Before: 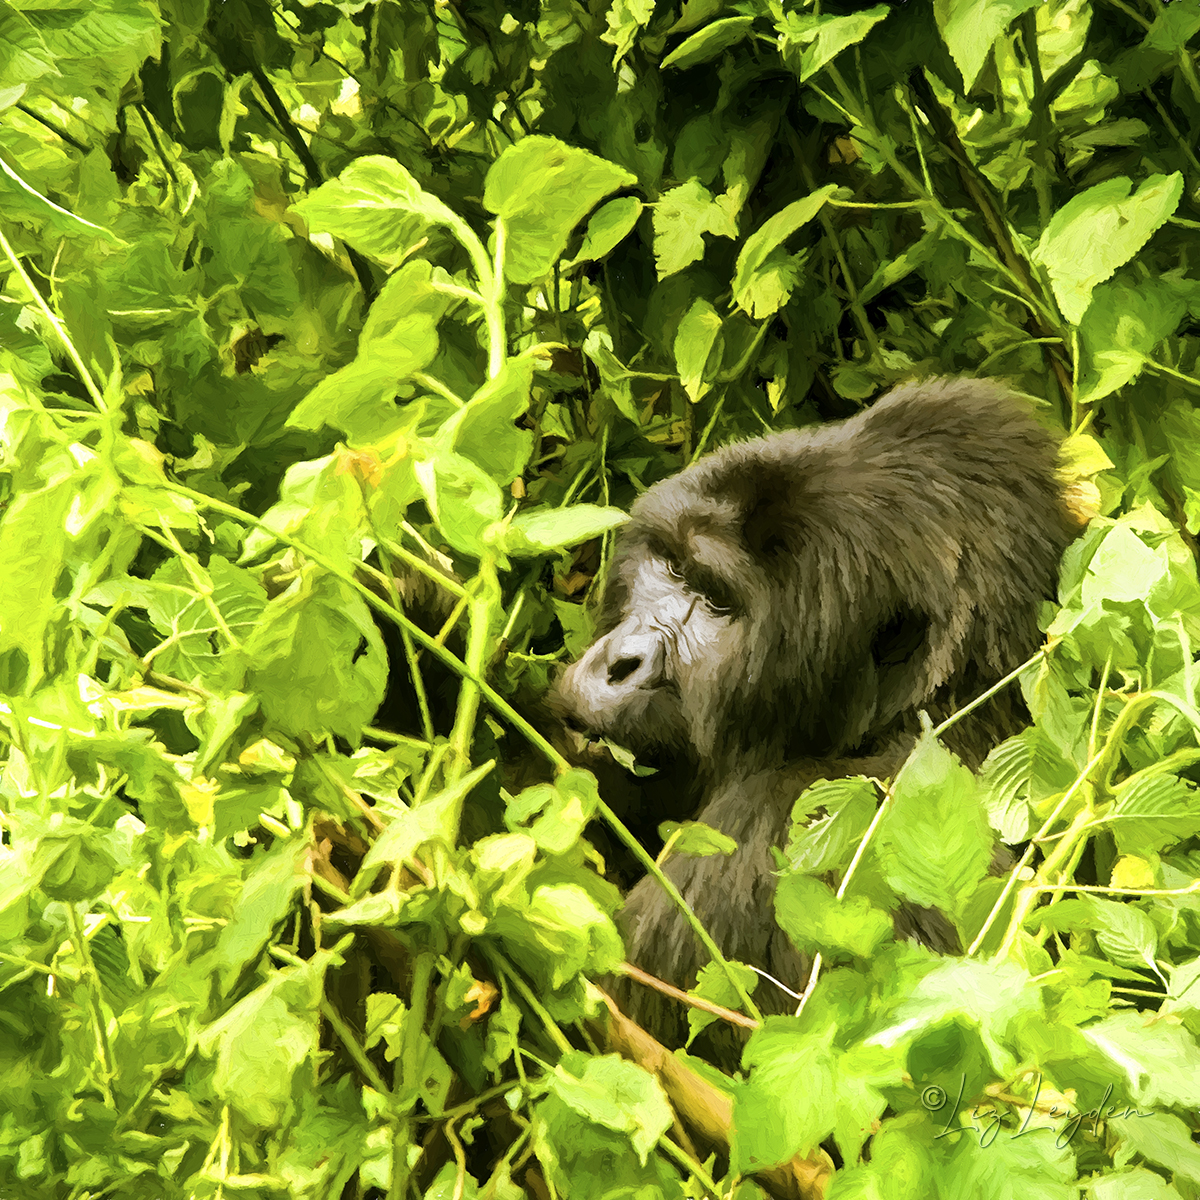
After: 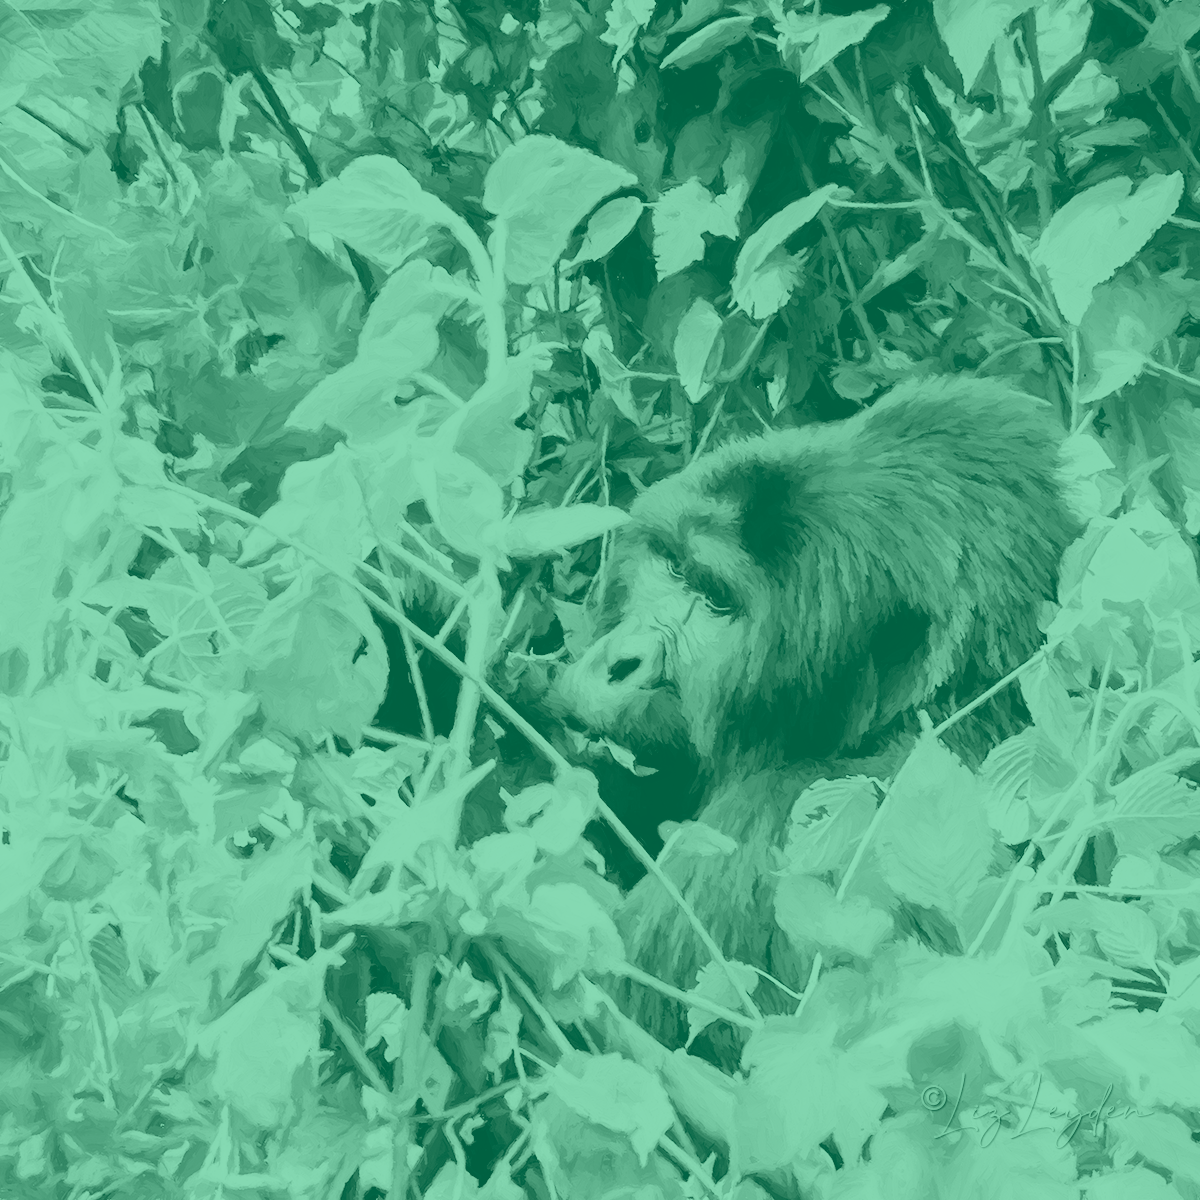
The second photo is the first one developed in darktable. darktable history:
exposure: exposure 0.6 EV, compensate highlight preservation false
colorize: hue 147.6°, saturation 65%, lightness 21.64%
filmic rgb: black relative exposure -7.65 EV, white relative exposure 4.56 EV, hardness 3.61
color correction: highlights a* 0.162, highlights b* 29.53, shadows a* -0.162, shadows b* 21.09
